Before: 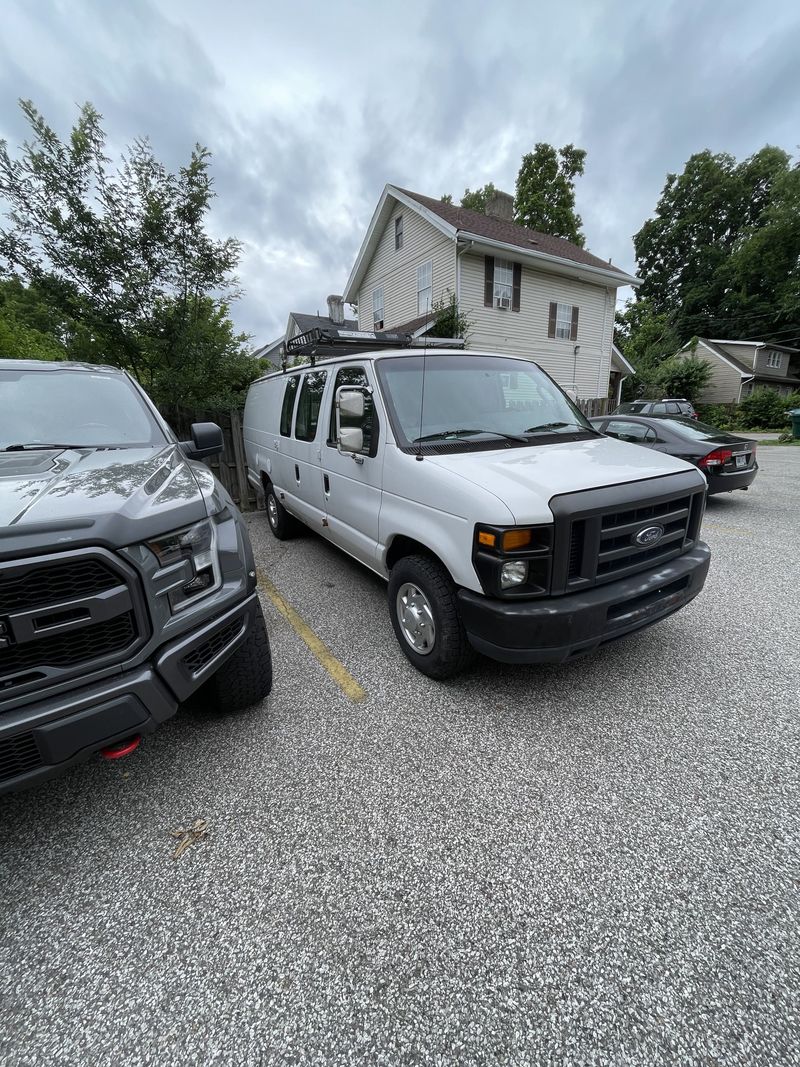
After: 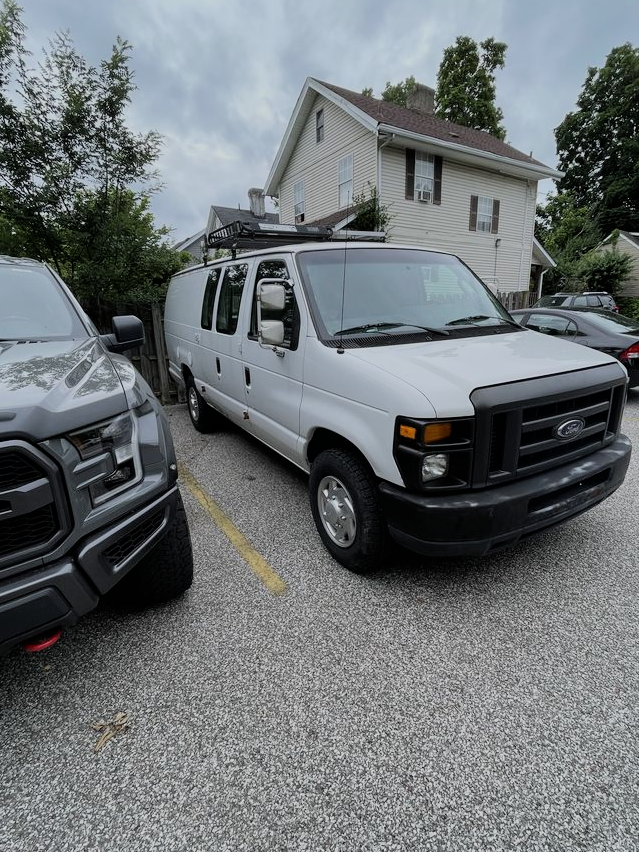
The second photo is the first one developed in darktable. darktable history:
crop and rotate: left 10.071%, top 10.071%, right 10.02%, bottom 10.02%
filmic rgb: black relative exposure -8.42 EV, white relative exposure 4.68 EV, hardness 3.82, color science v6 (2022)
